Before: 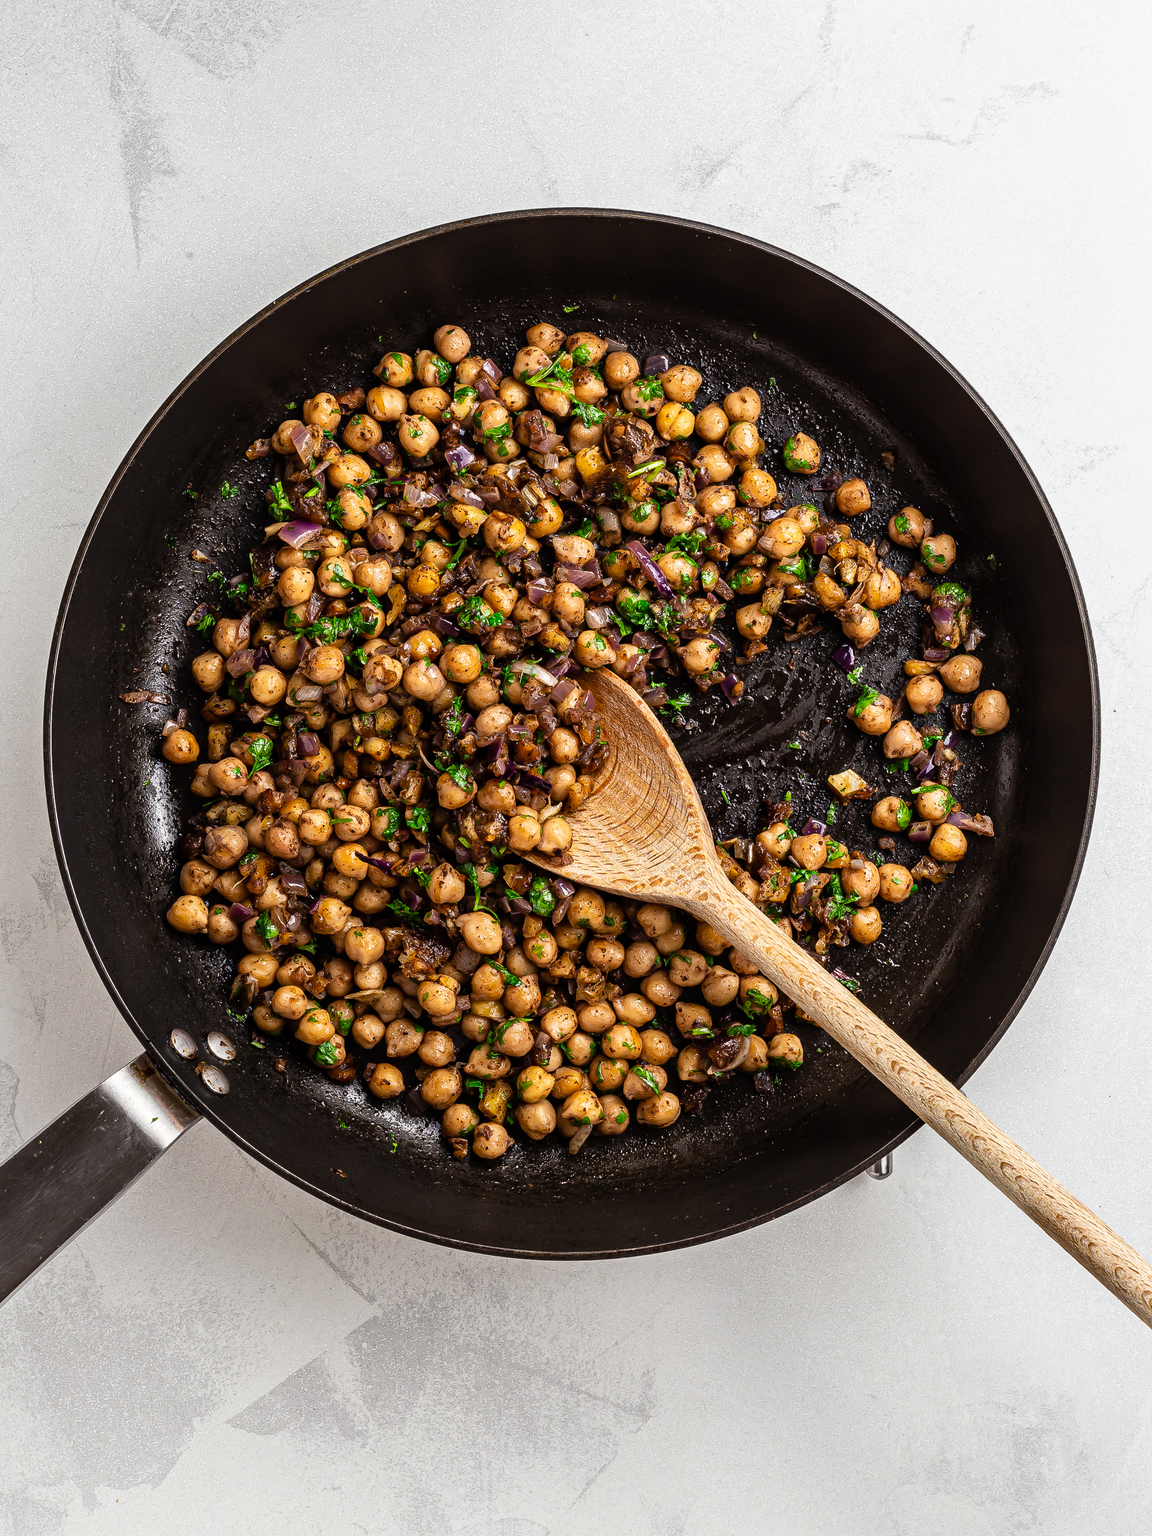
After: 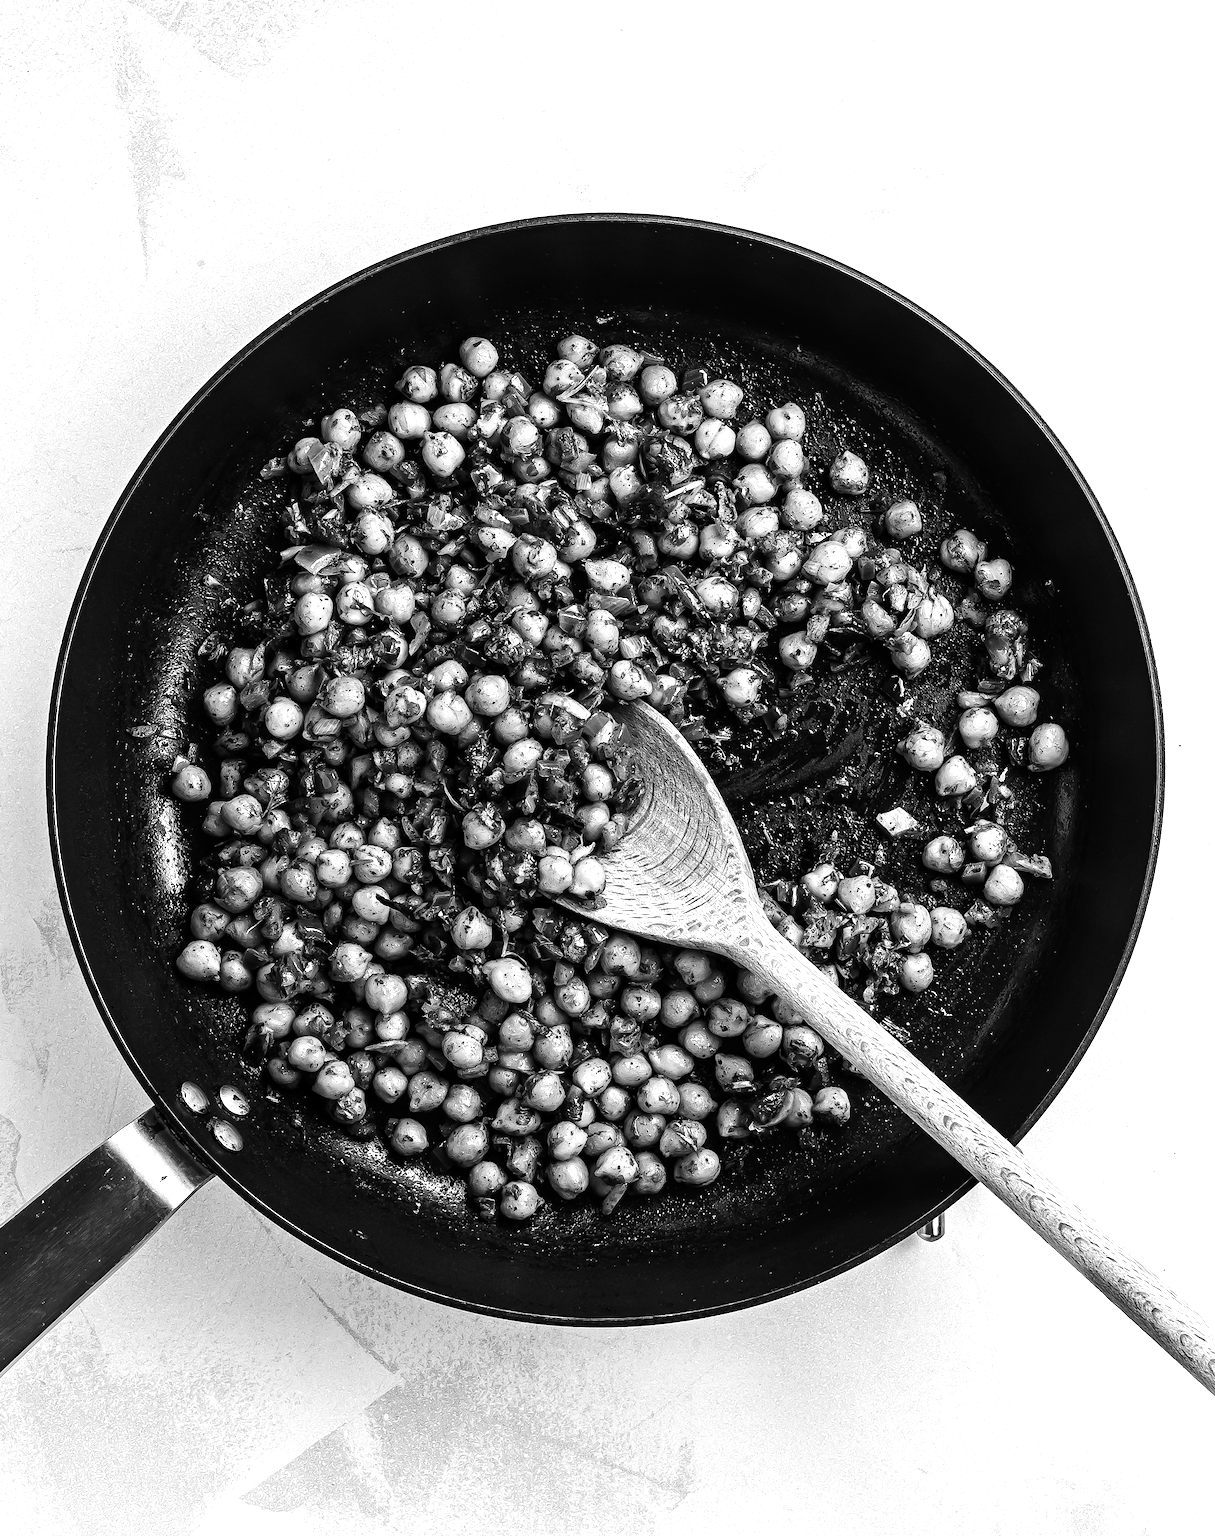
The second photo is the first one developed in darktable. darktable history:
crop: top 0.448%, right 0.264%, bottom 5.045%
tone equalizer: -8 EV -0.75 EV, -7 EV -0.7 EV, -6 EV -0.6 EV, -5 EV -0.4 EV, -3 EV 0.4 EV, -2 EV 0.6 EV, -1 EV 0.7 EV, +0 EV 0.75 EV, edges refinement/feathering 500, mask exposure compensation -1.57 EV, preserve details no
monochrome: on, module defaults
